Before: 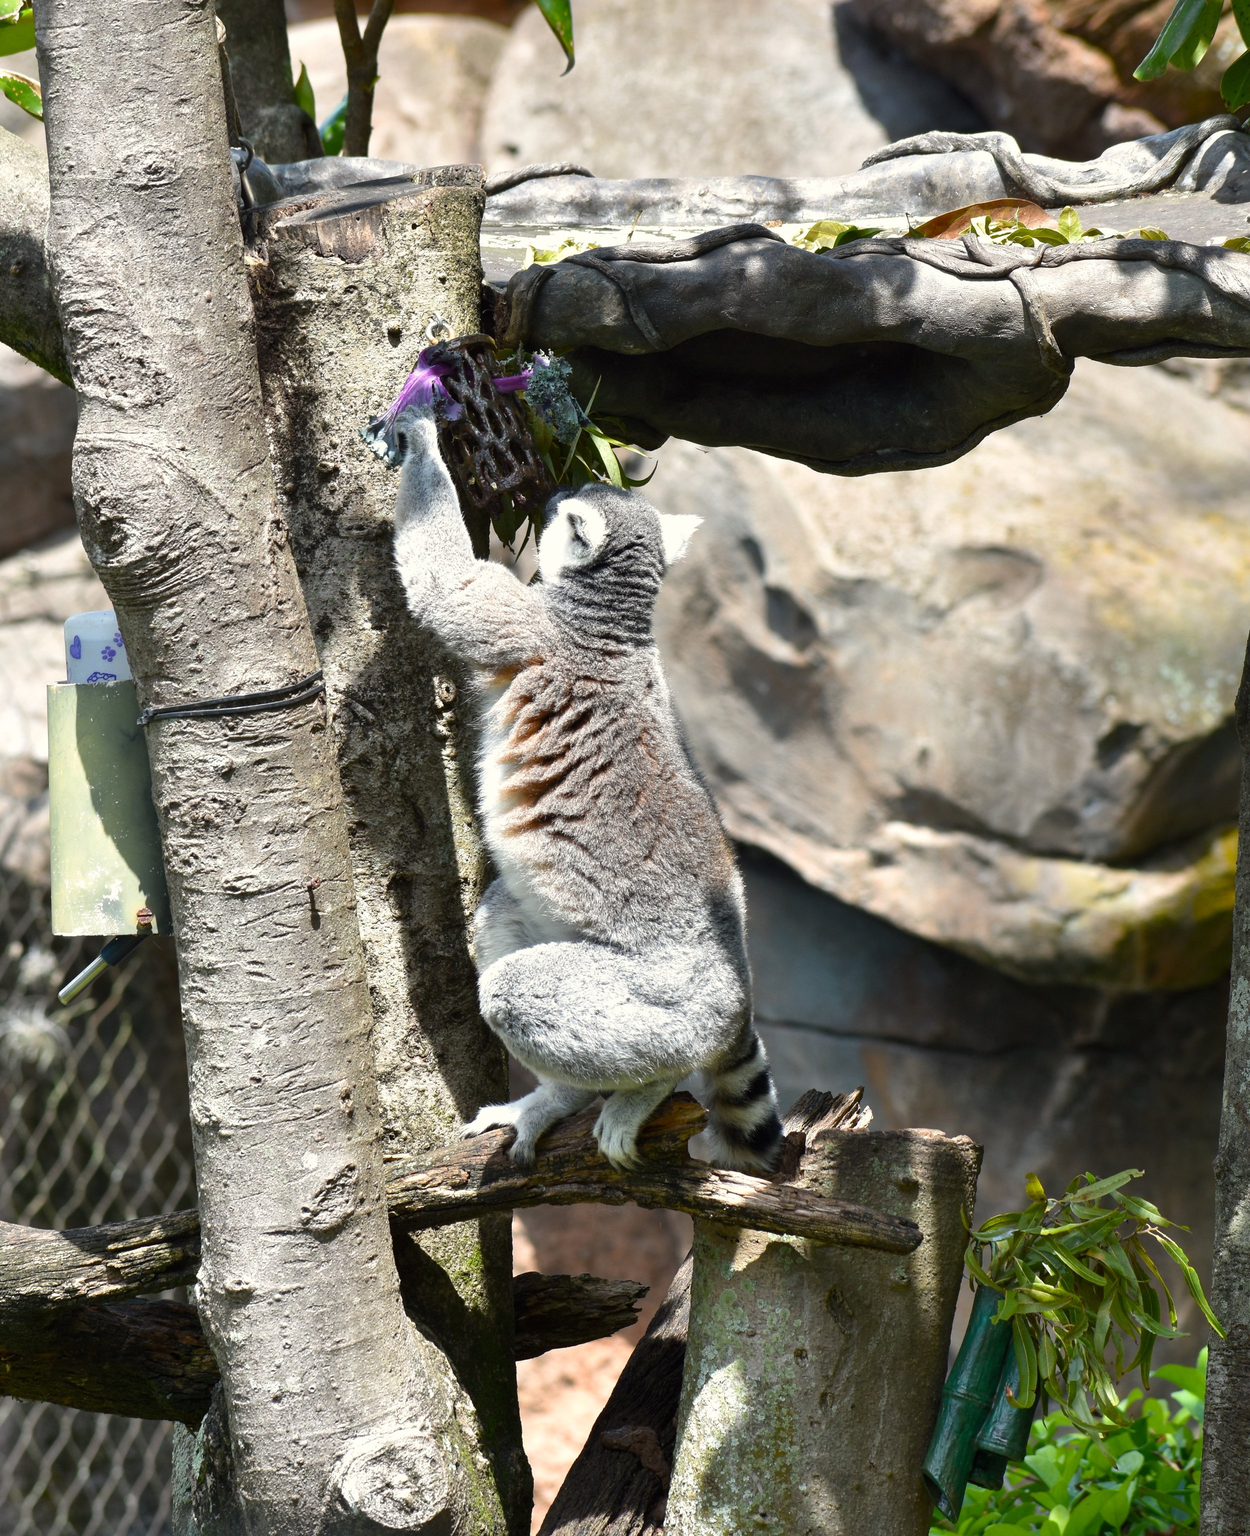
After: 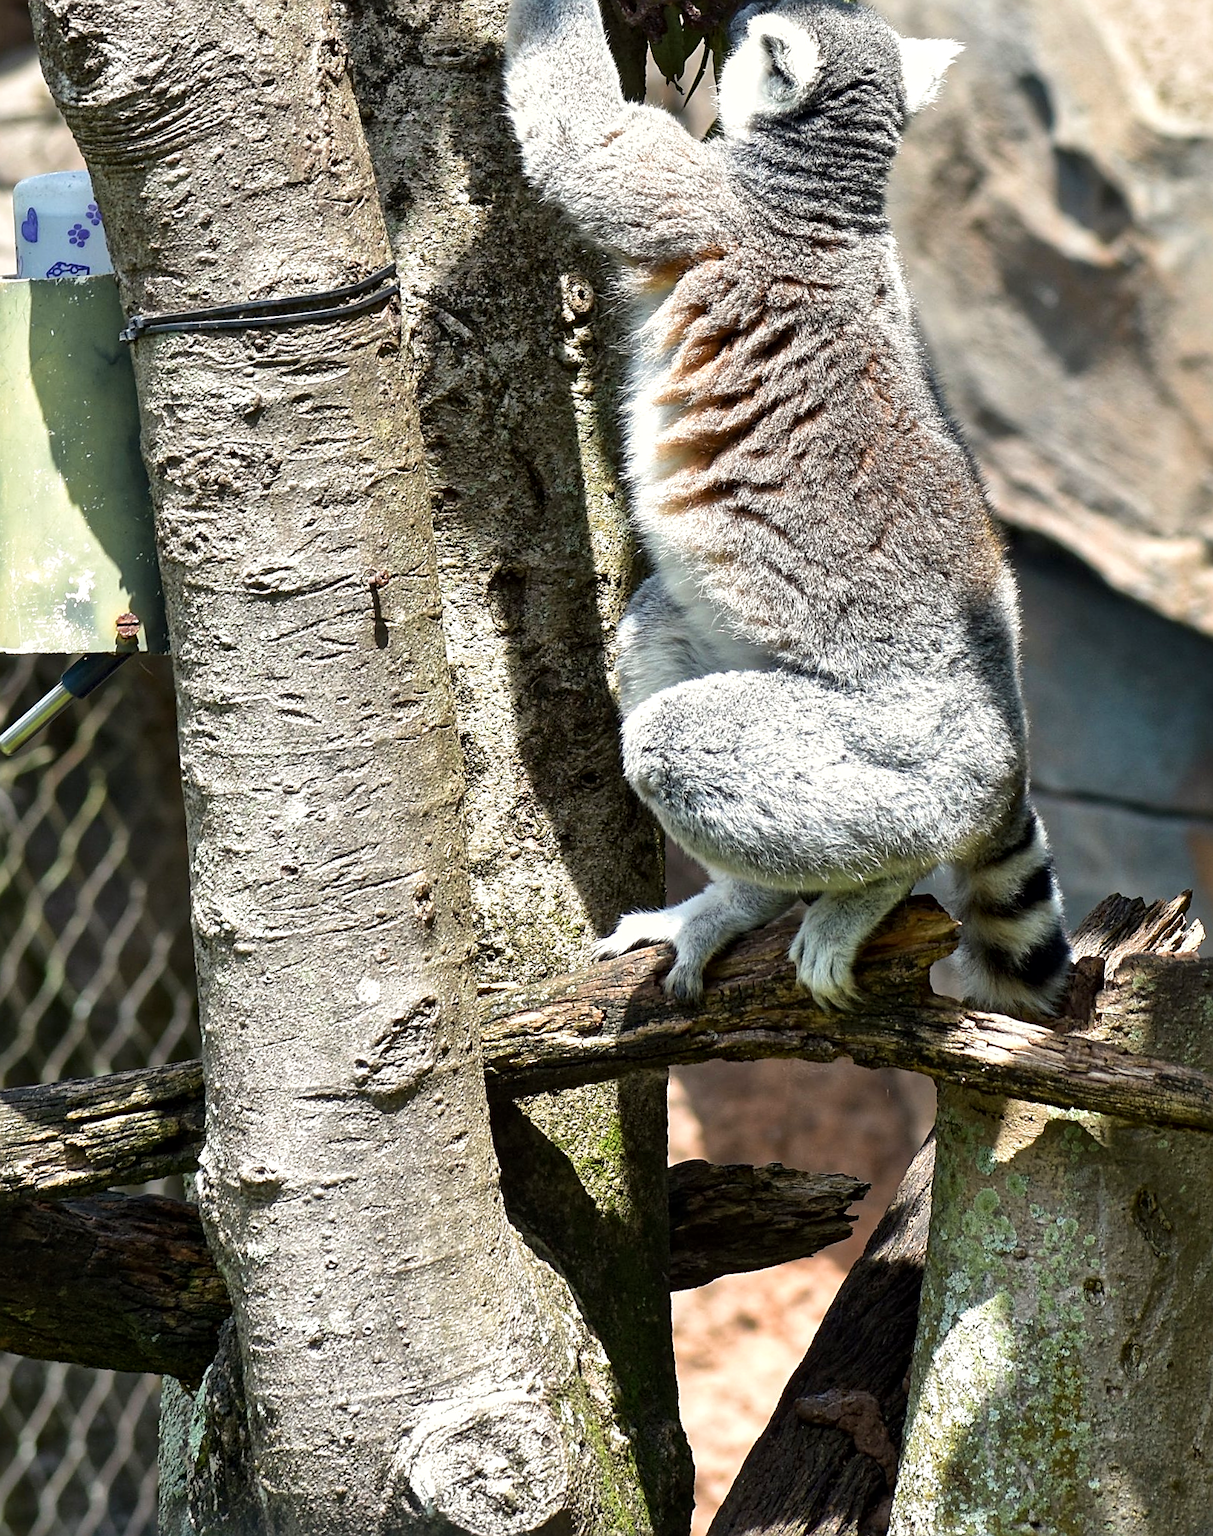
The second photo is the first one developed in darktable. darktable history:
velvia: on, module defaults
sharpen: on, module defaults
local contrast: mode bilateral grid, contrast 20, coarseness 20, detail 150%, midtone range 0.2
crop and rotate: angle -0.679°, left 3.923%, top 31.597%, right 29.653%
